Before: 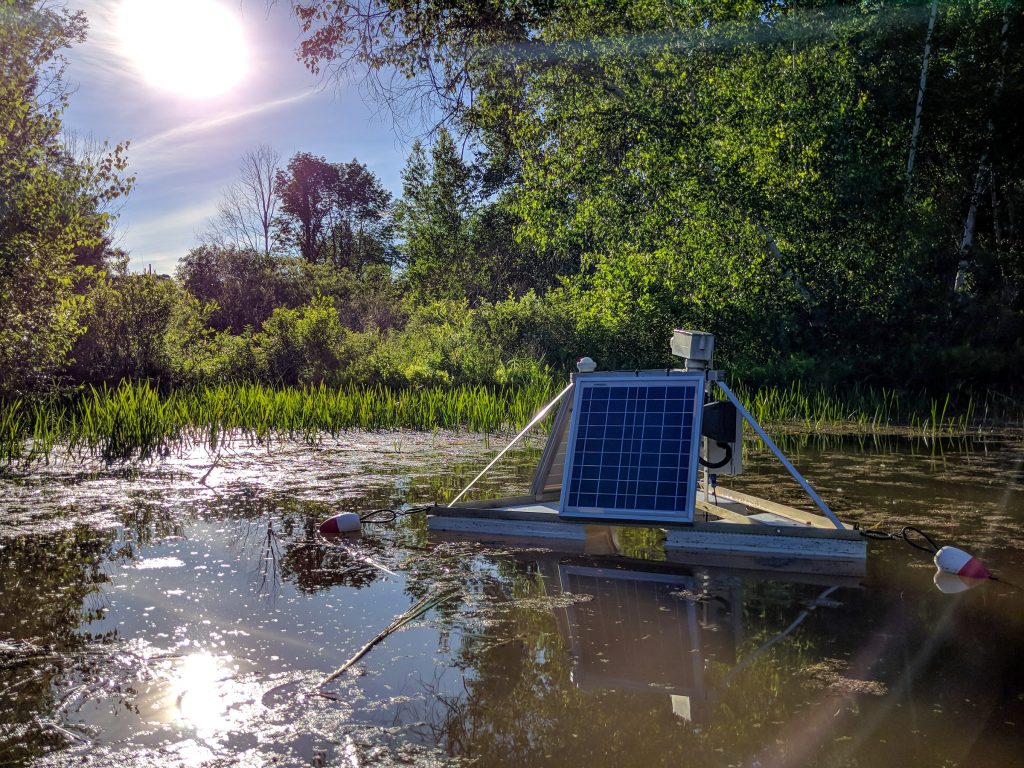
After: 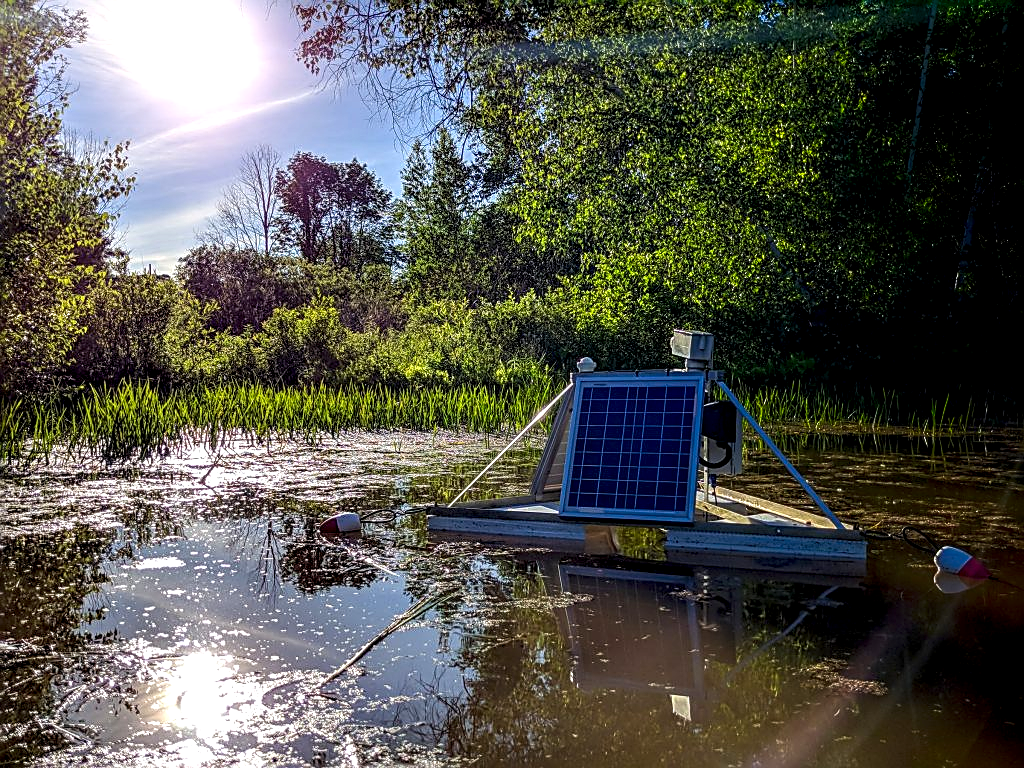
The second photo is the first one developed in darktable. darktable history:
contrast brightness saturation: saturation 0.18
local contrast: highlights 60%, shadows 63%, detail 160%
shadows and highlights: shadows -55.88, highlights 84.85, soften with gaussian
sharpen: amount 0.75
